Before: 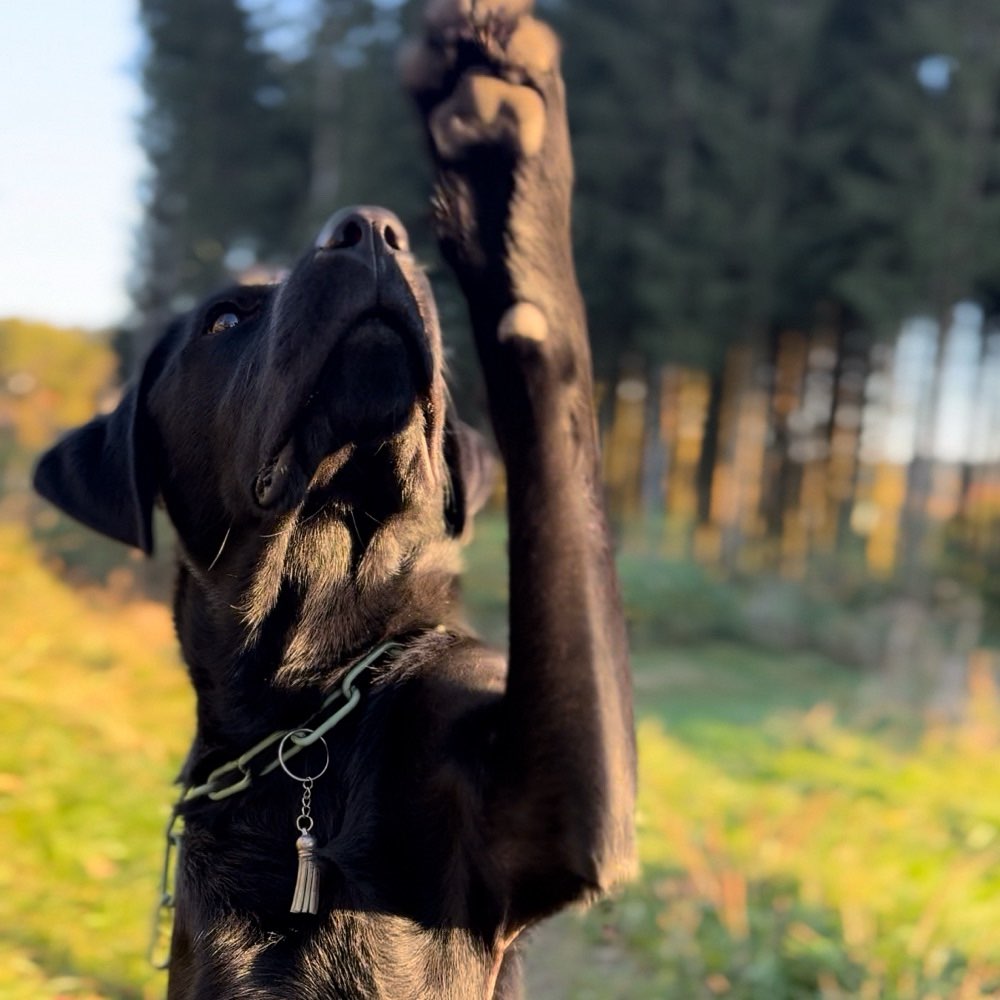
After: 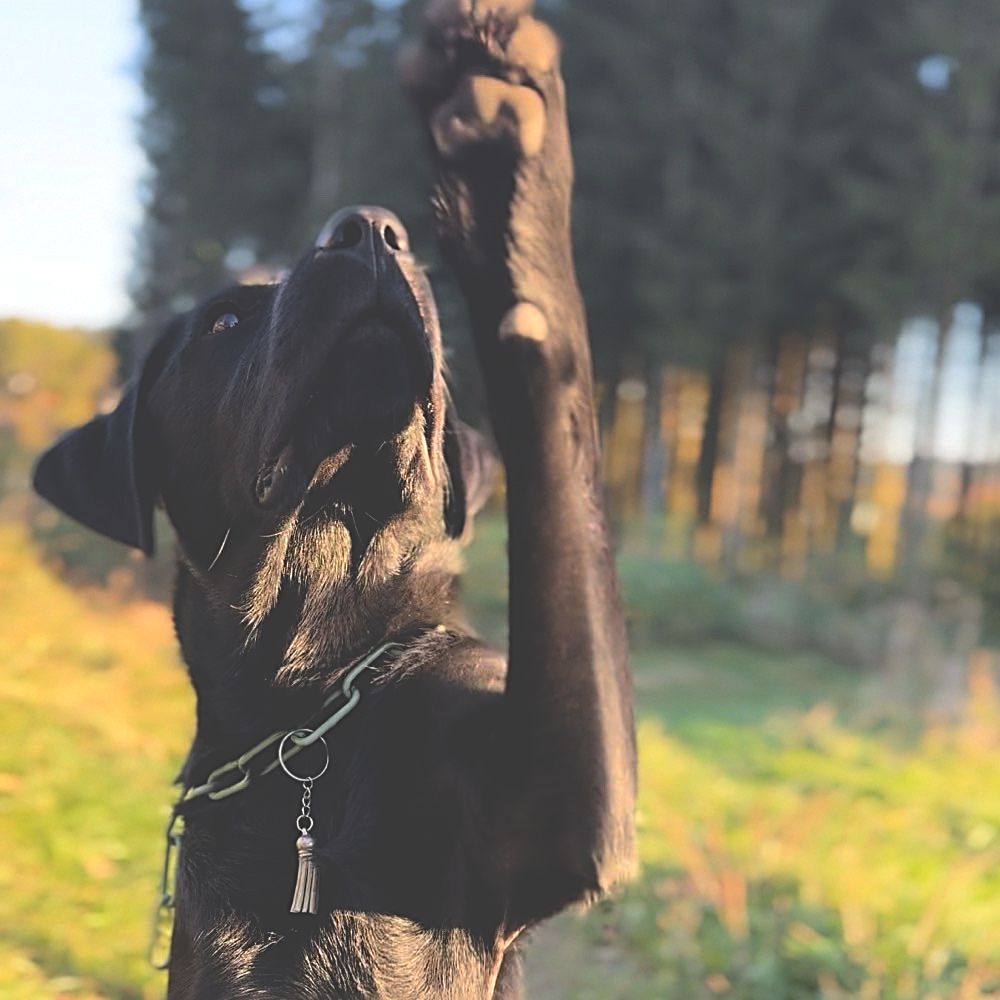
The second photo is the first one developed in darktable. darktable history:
exposure: black level correction -0.04, exposure 0.06 EV, compensate exposure bias true, compensate highlight preservation false
sharpen: radius 2.605, amount 0.695
